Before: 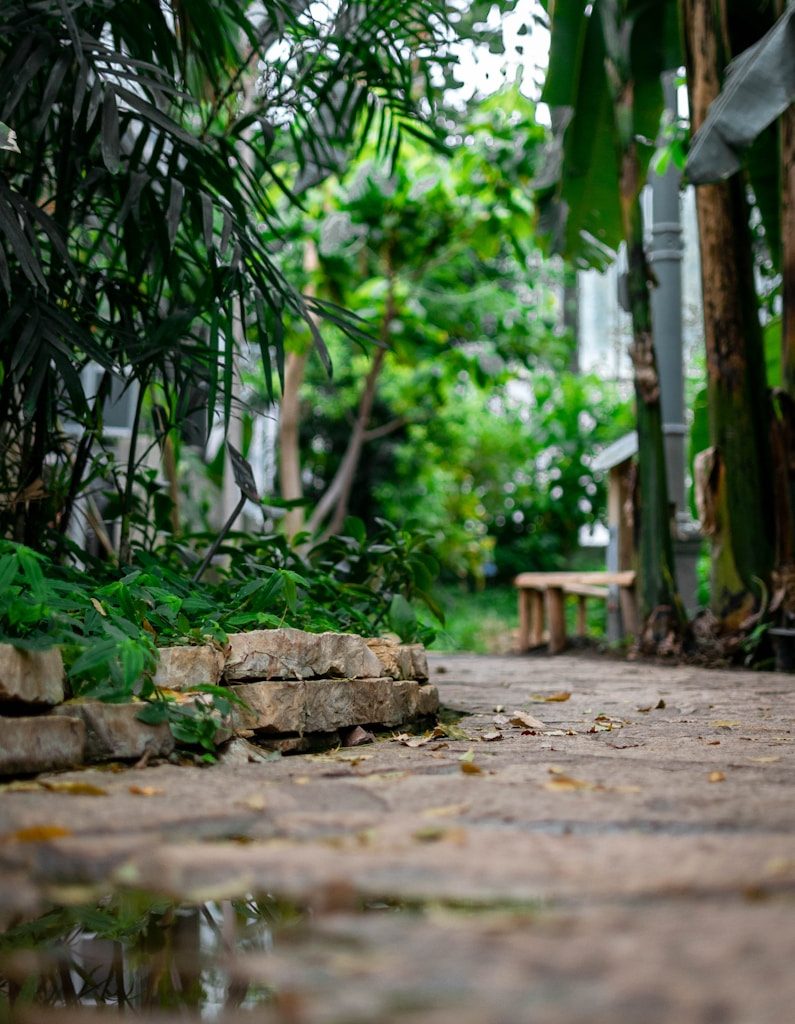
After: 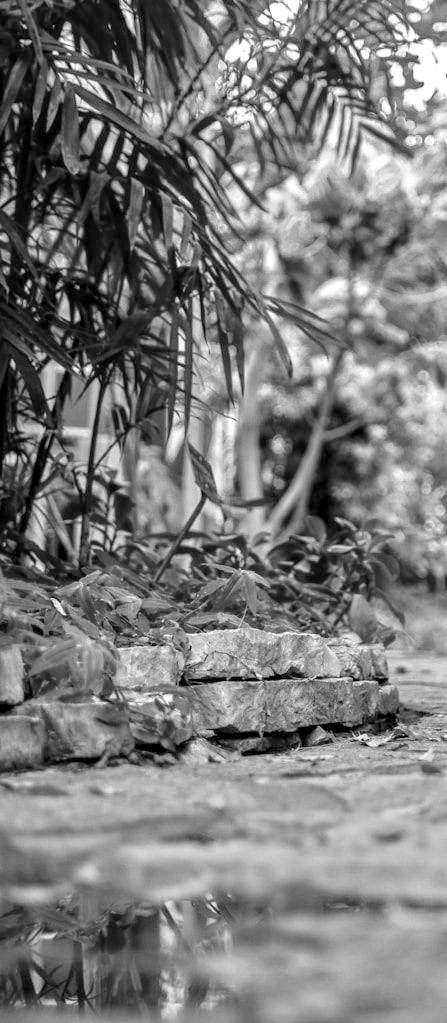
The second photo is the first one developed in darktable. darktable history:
local contrast: on, module defaults
crop: left 5.114%, right 38.589%
monochrome: a 32, b 64, size 2.3
tone equalizer: -7 EV 0.15 EV, -6 EV 0.6 EV, -5 EV 1.15 EV, -4 EV 1.33 EV, -3 EV 1.15 EV, -2 EV 0.6 EV, -1 EV 0.15 EV, mask exposure compensation -0.5 EV
exposure: exposure 0.2 EV, compensate highlight preservation false
rgb curve: curves: ch0 [(0, 0) (0.093, 0.159) (0.241, 0.265) (0.414, 0.42) (1, 1)], compensate middle gray true, preserve colors basic power
color correction: highlights a* 19.5, highlights b* -11.53, saturation 1.69
